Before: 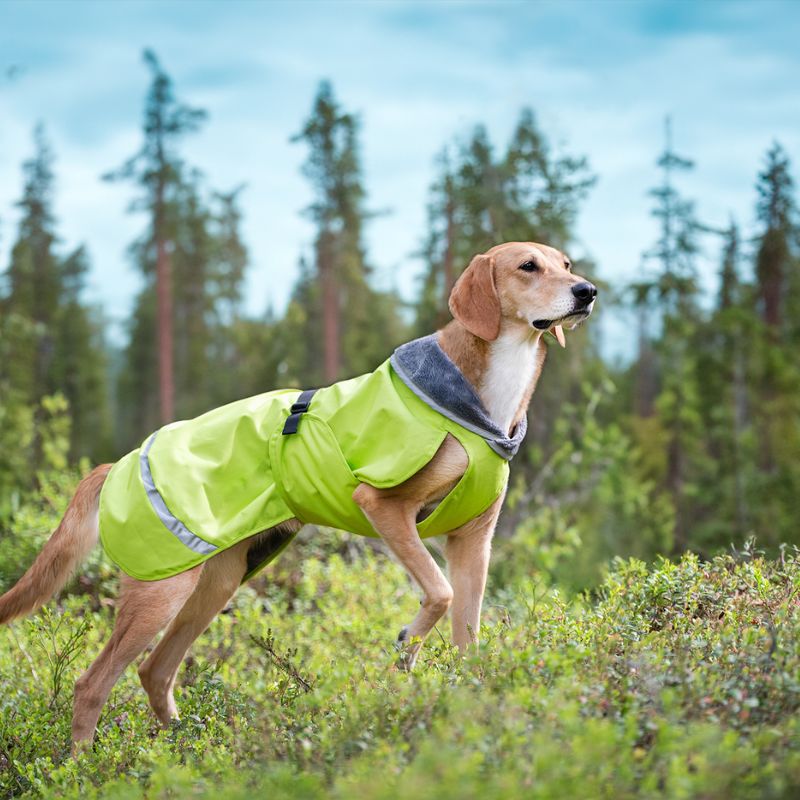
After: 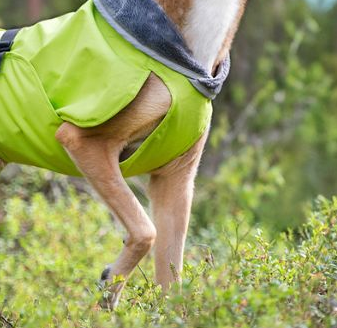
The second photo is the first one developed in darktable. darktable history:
crop: left 37.221%, top 45.169%, right 20.63%, bottom 13.777%
white balance: emerald 1
